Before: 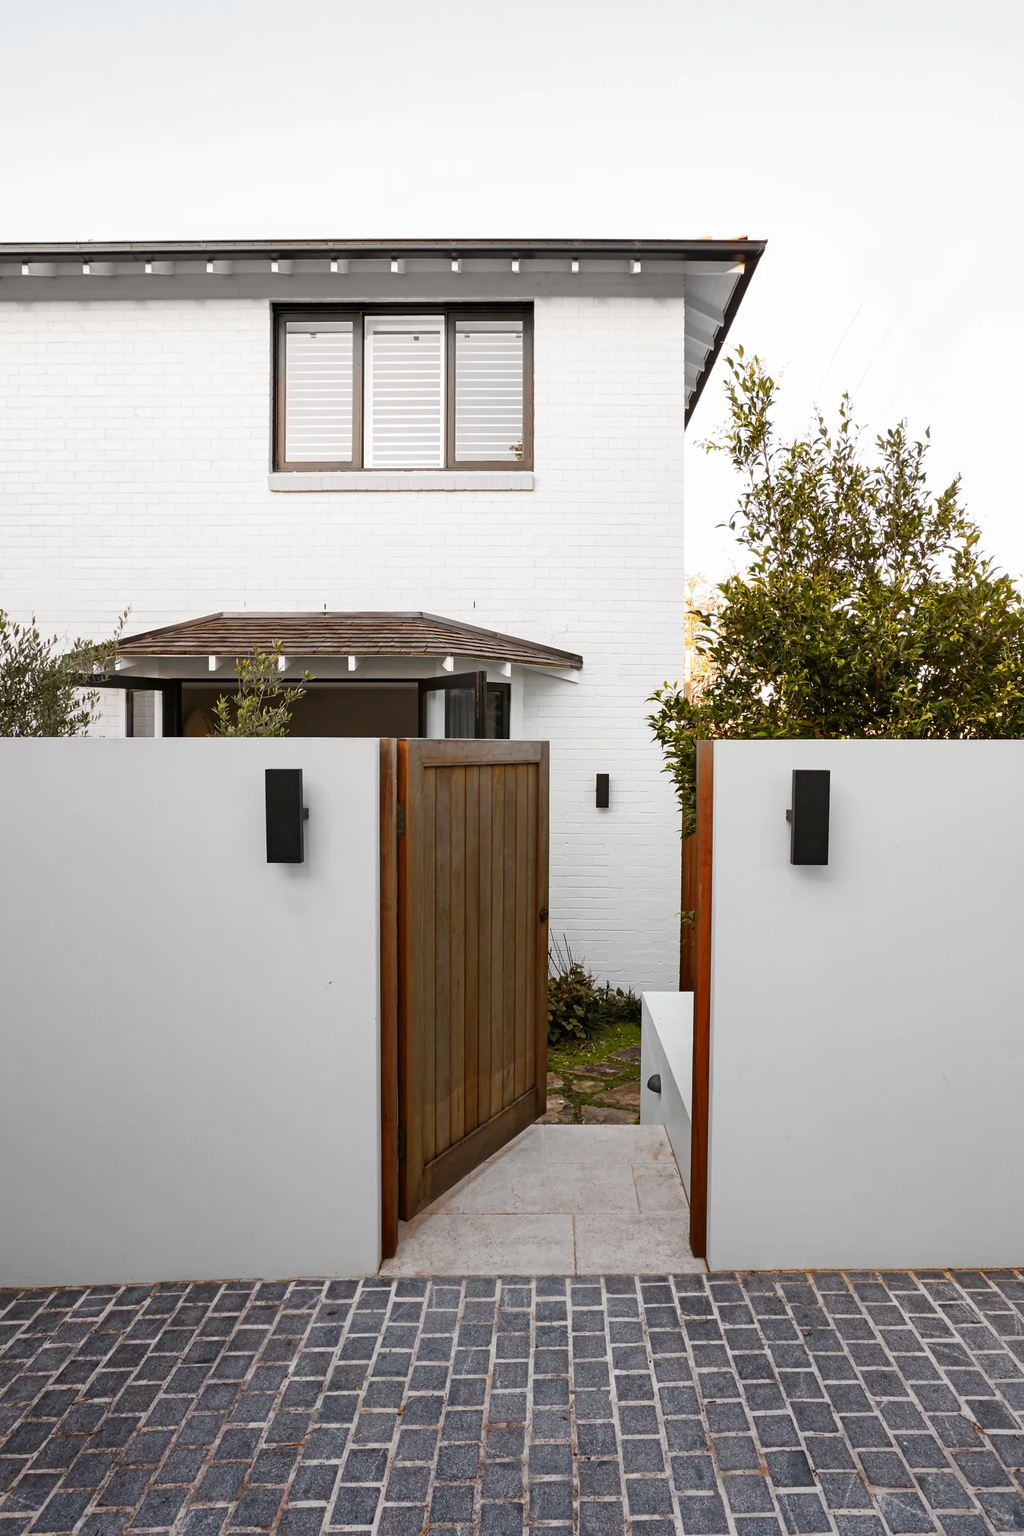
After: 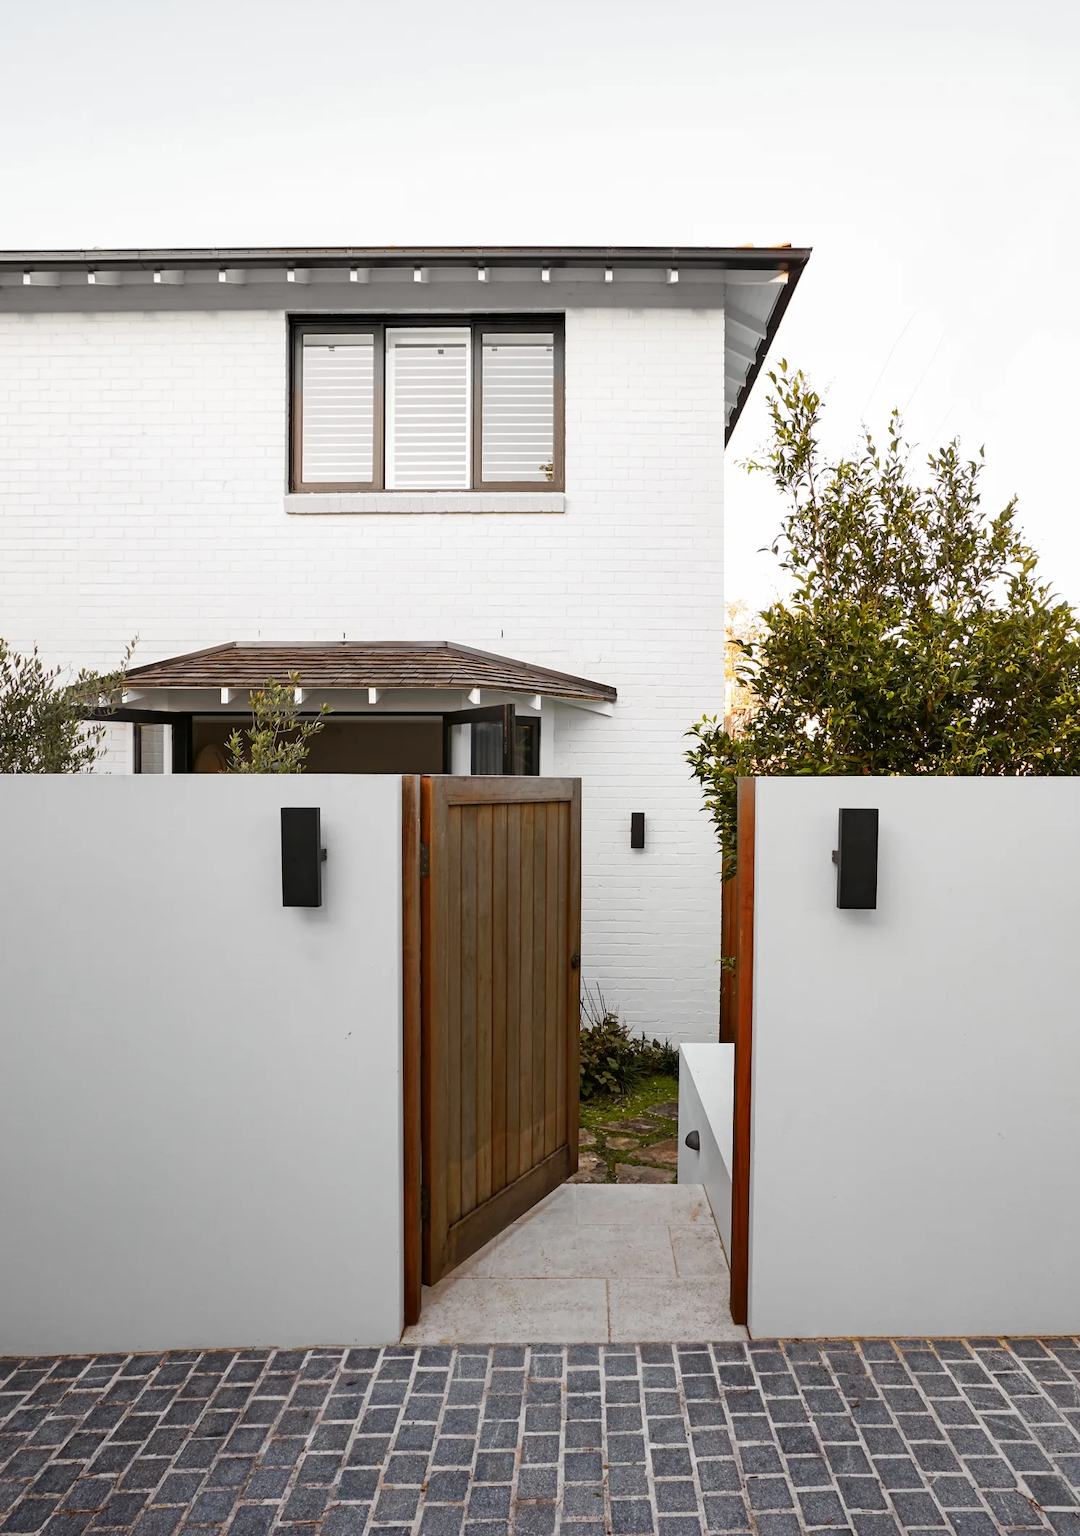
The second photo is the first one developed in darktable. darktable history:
crop: top 0.407%, right 0.255%, bottom 5.091%
